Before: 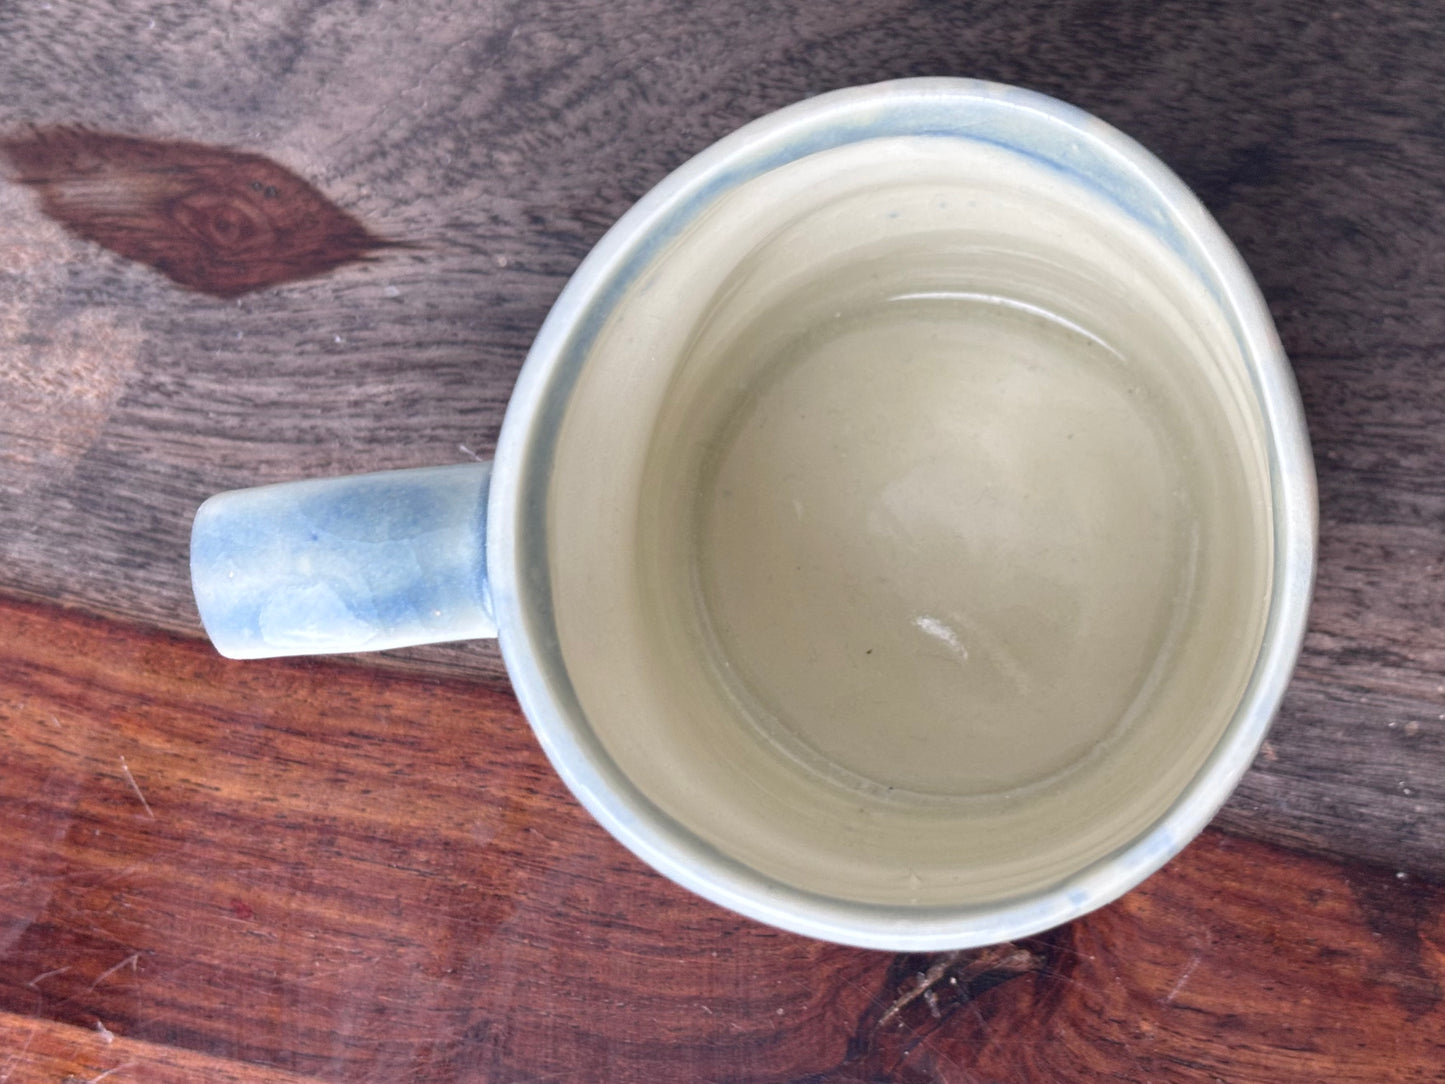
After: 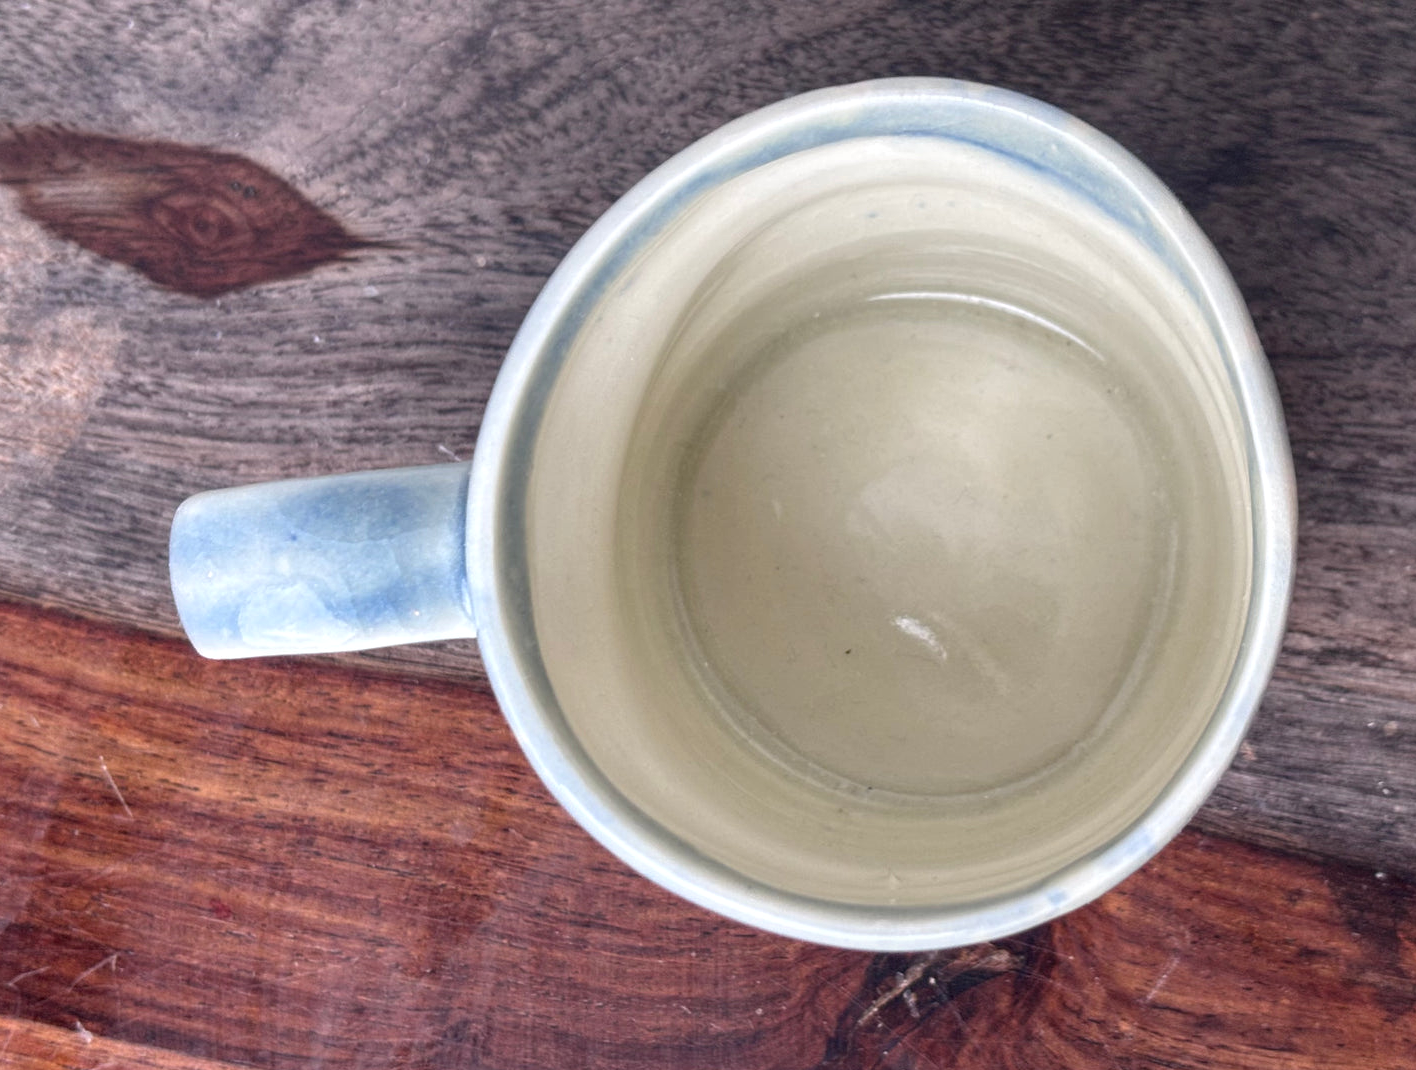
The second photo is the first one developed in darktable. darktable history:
crop and rotate: left 1.46%, right 0.544%, bottom 1.254%
local contrast: on, module defaults
